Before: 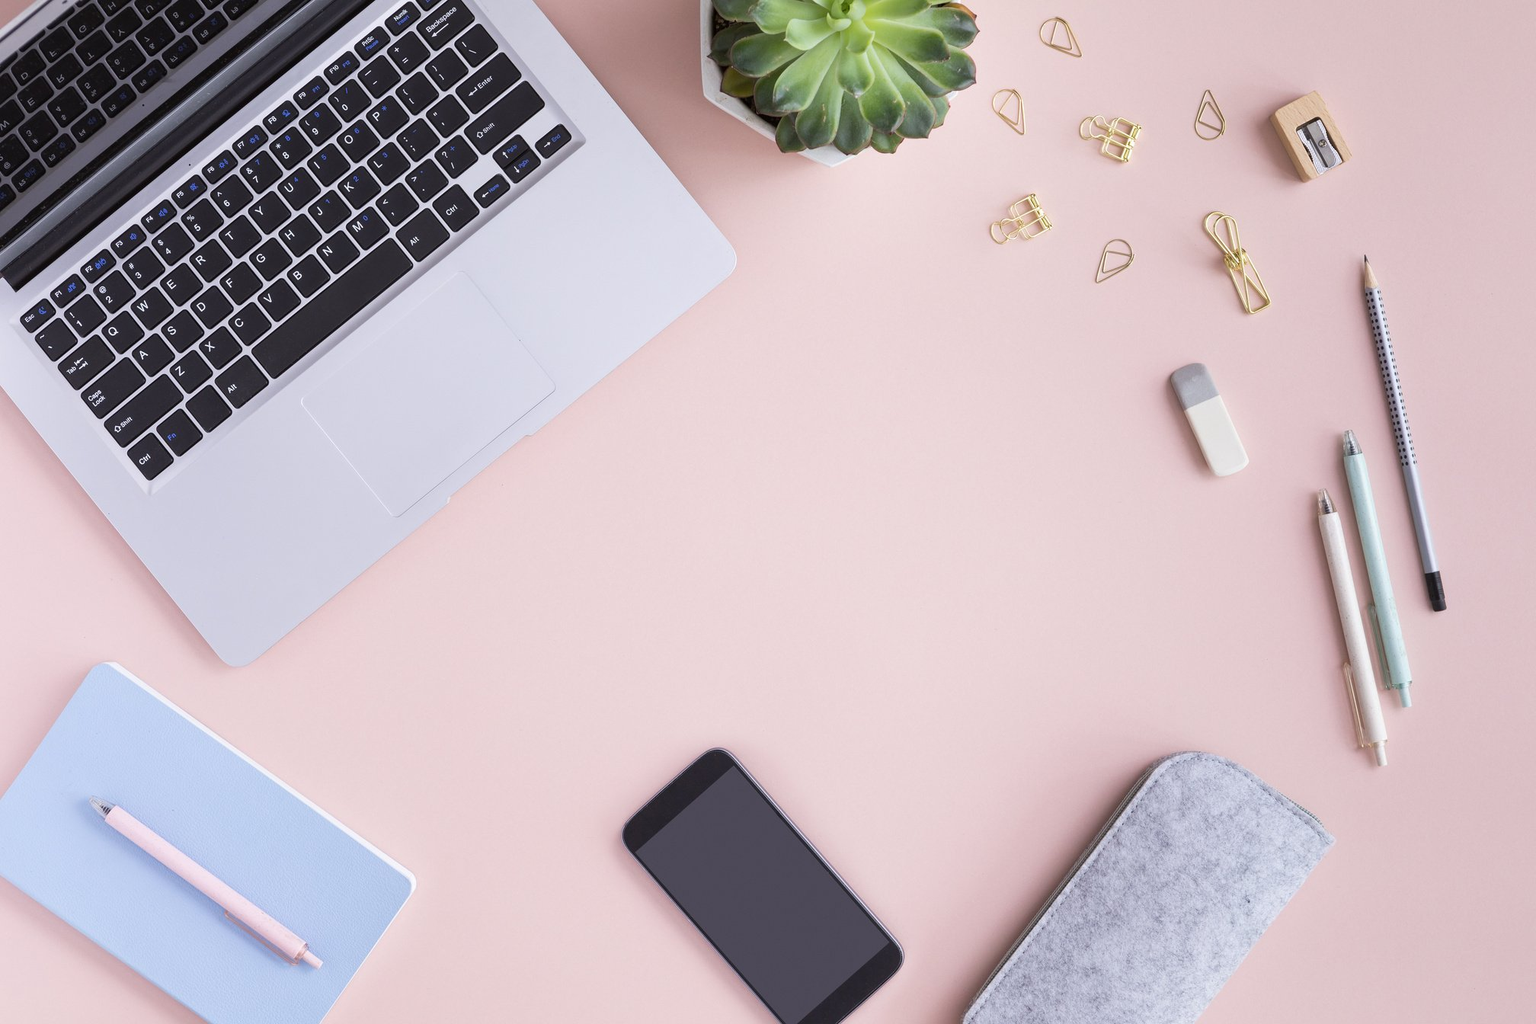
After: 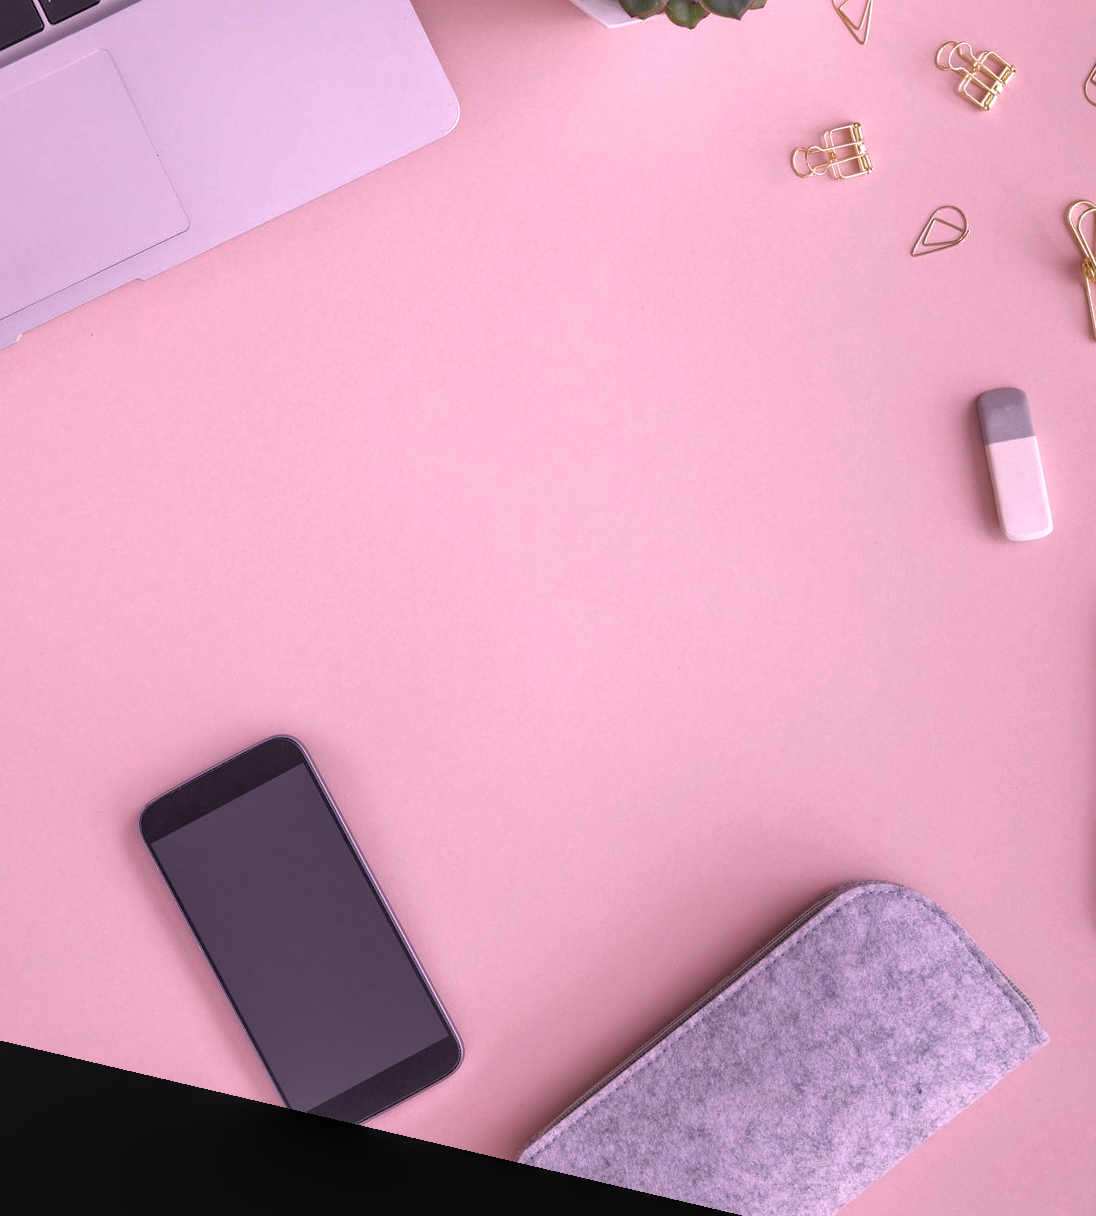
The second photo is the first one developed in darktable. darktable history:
local contrast: on, module defaults
base curve: curves: ch0 [(0, 0) (0.826, 0.587) (1, 1)]
white balance: red 1.188, blue 1.11
rotate and perspective: rotation 13.27°, automatic cropping off
contrast brightness saturation: contrast 0.07, brightness 0.08, saturation 0.18
crop: left 31.379%, top 24.658%, right 20.326%, bottom 6.628%
